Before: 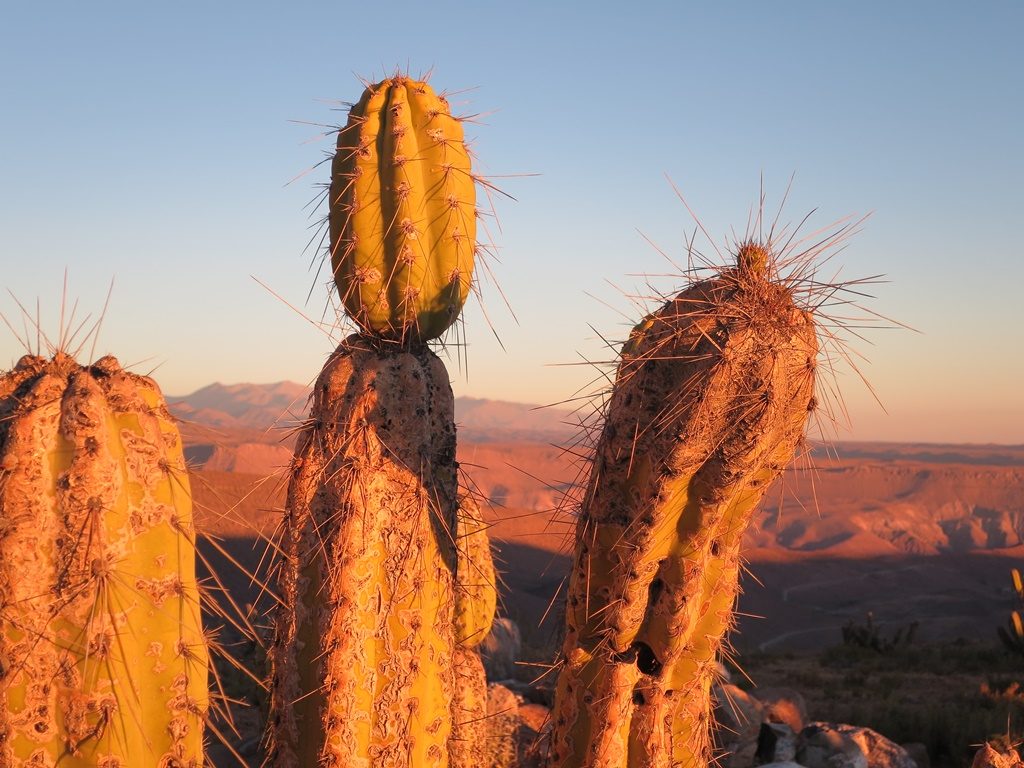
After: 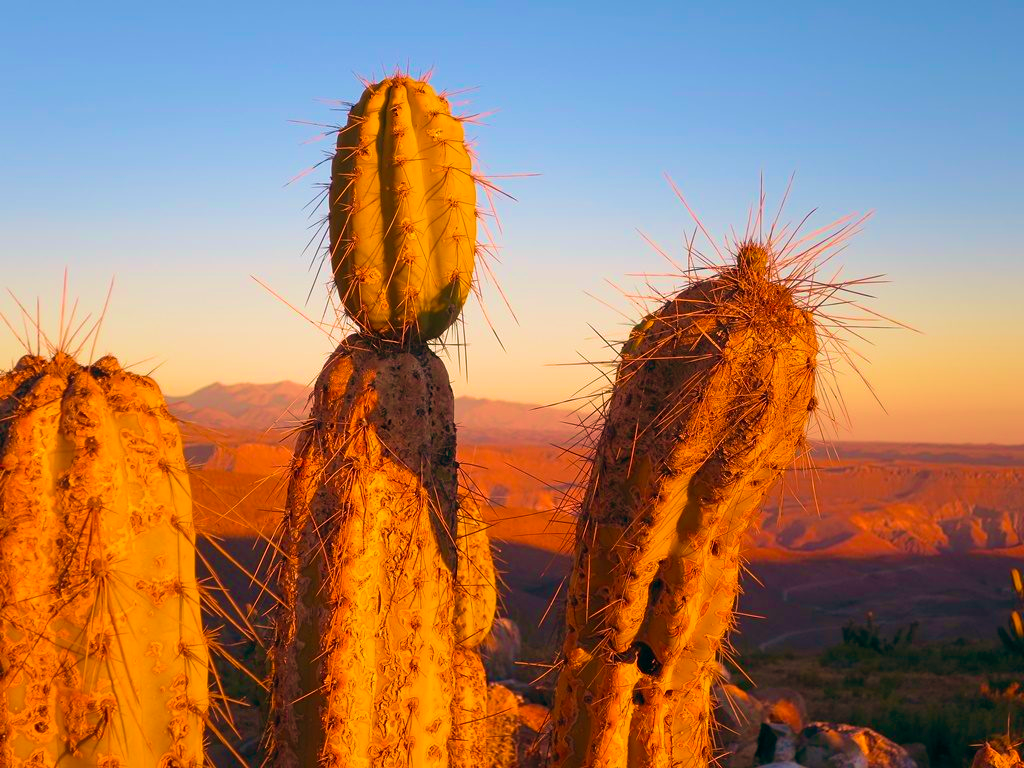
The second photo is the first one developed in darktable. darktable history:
color balance rgb: linear chroma grading › global chroma 15%, perceptual saturation grading › global saturation 30%
color balance: lift [1, 0.998, 1.001, 1.002], gamma [1, 1.02, 1, 0.98], gain [1, 1.02, 1.003, 0.98]
velvia: strength 75%
